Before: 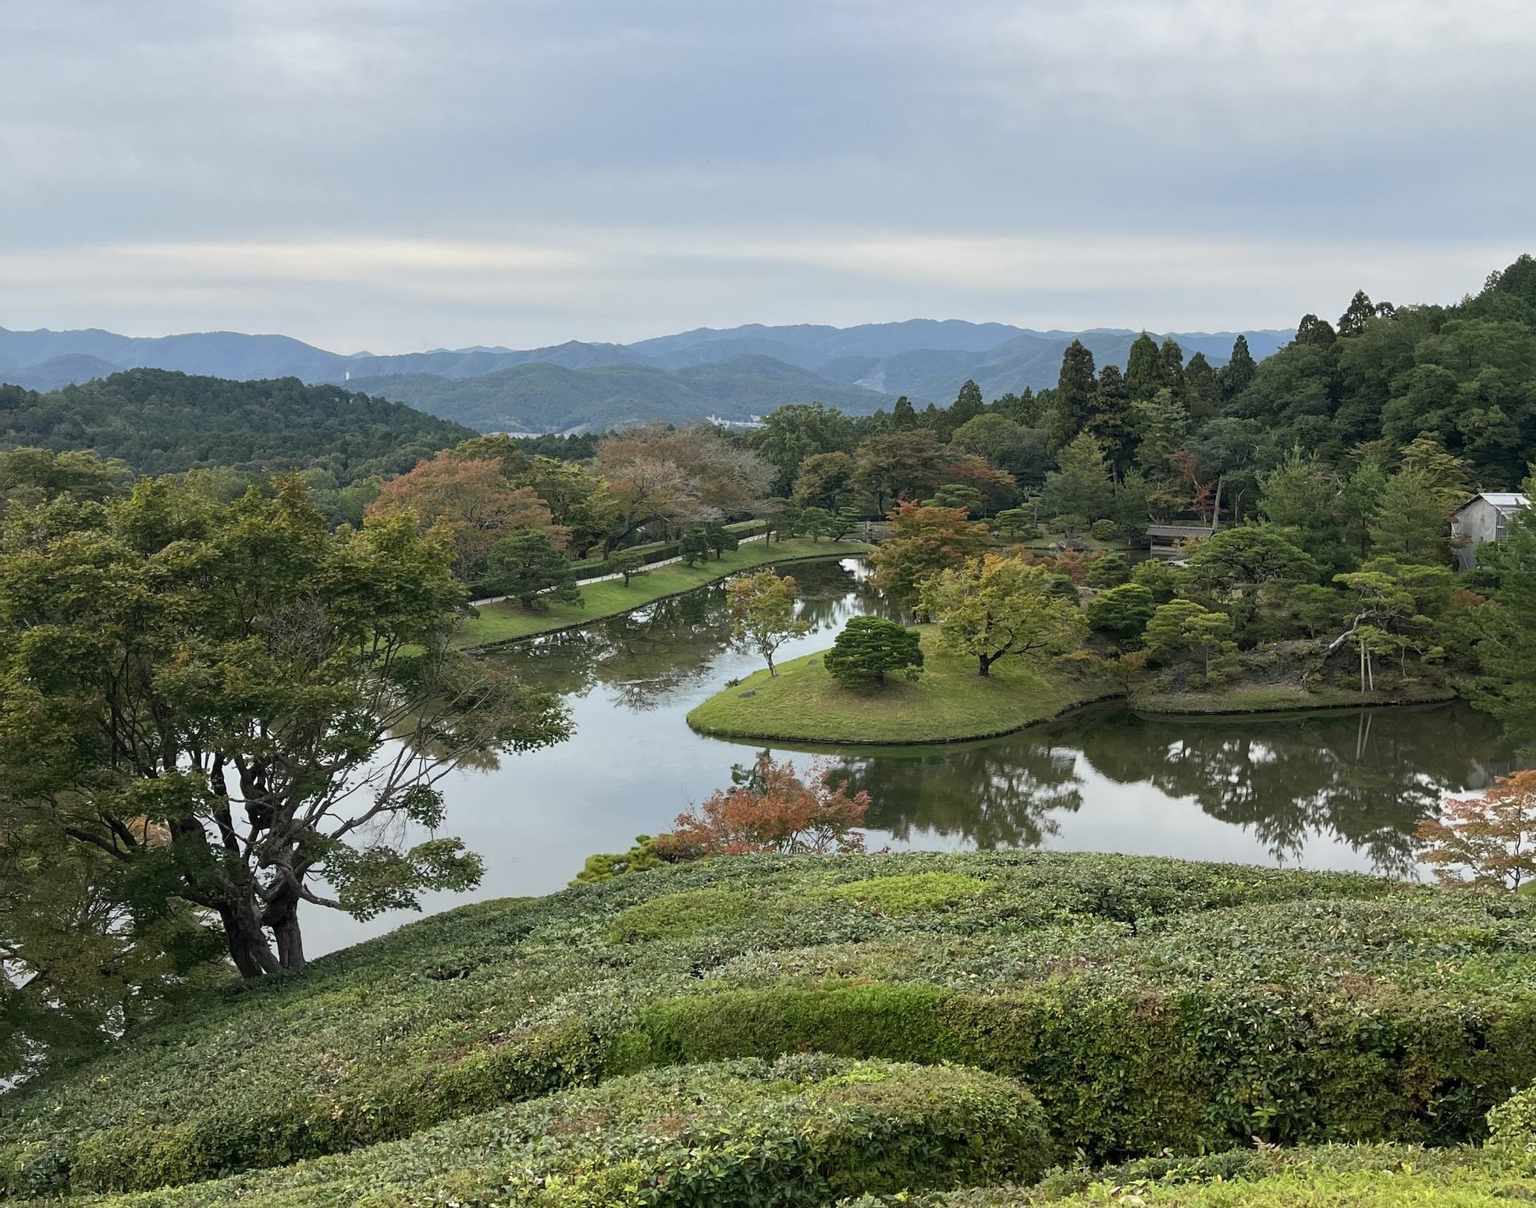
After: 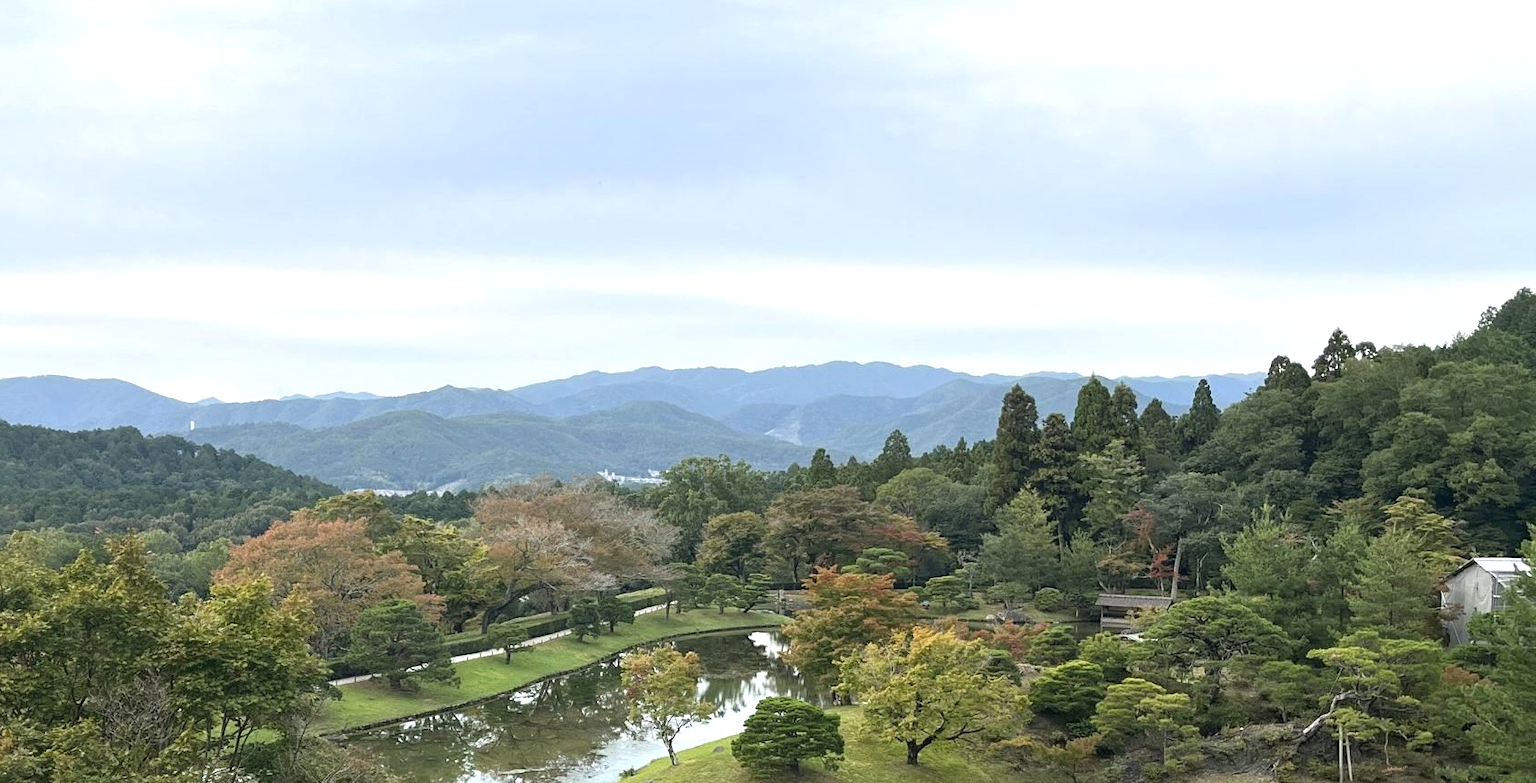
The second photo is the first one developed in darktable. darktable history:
exposure: black level correction 0, exposure 0.7 EV, compensate exposure bias true, compensate highlight preservation false
crop and rotate: left 11.564%, bottom 42.61%
